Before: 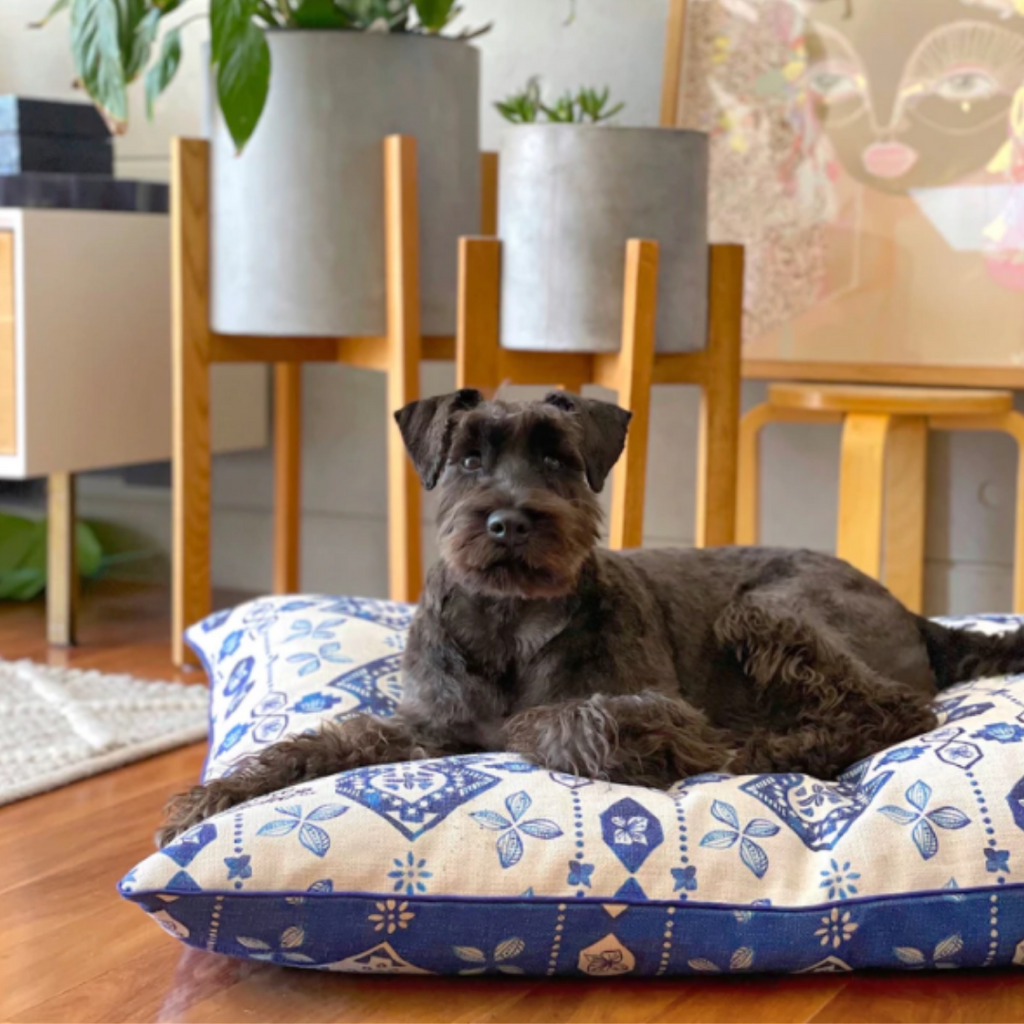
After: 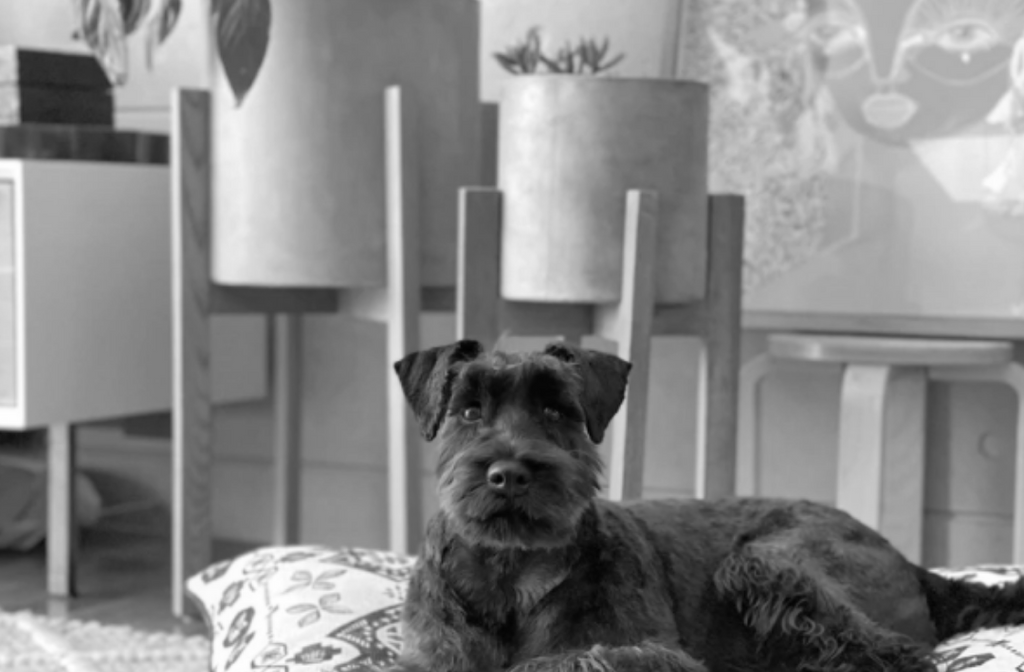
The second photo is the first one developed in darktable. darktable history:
monochrome: size 1
crop and rotate: top 4.848%, bottom 29.503%
